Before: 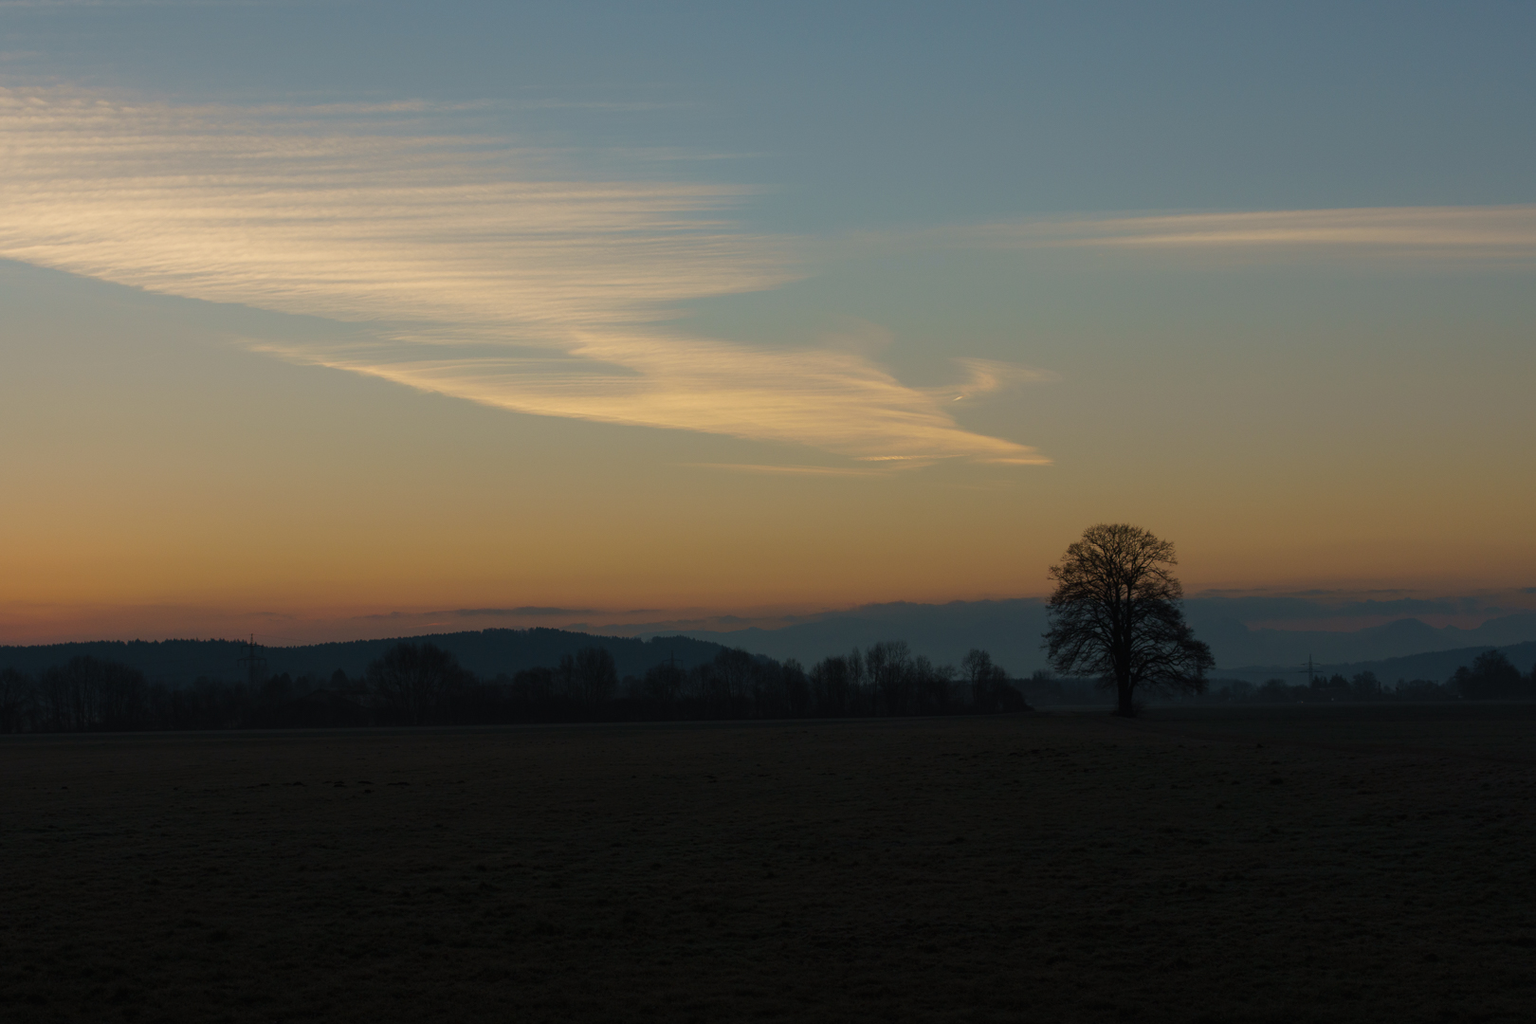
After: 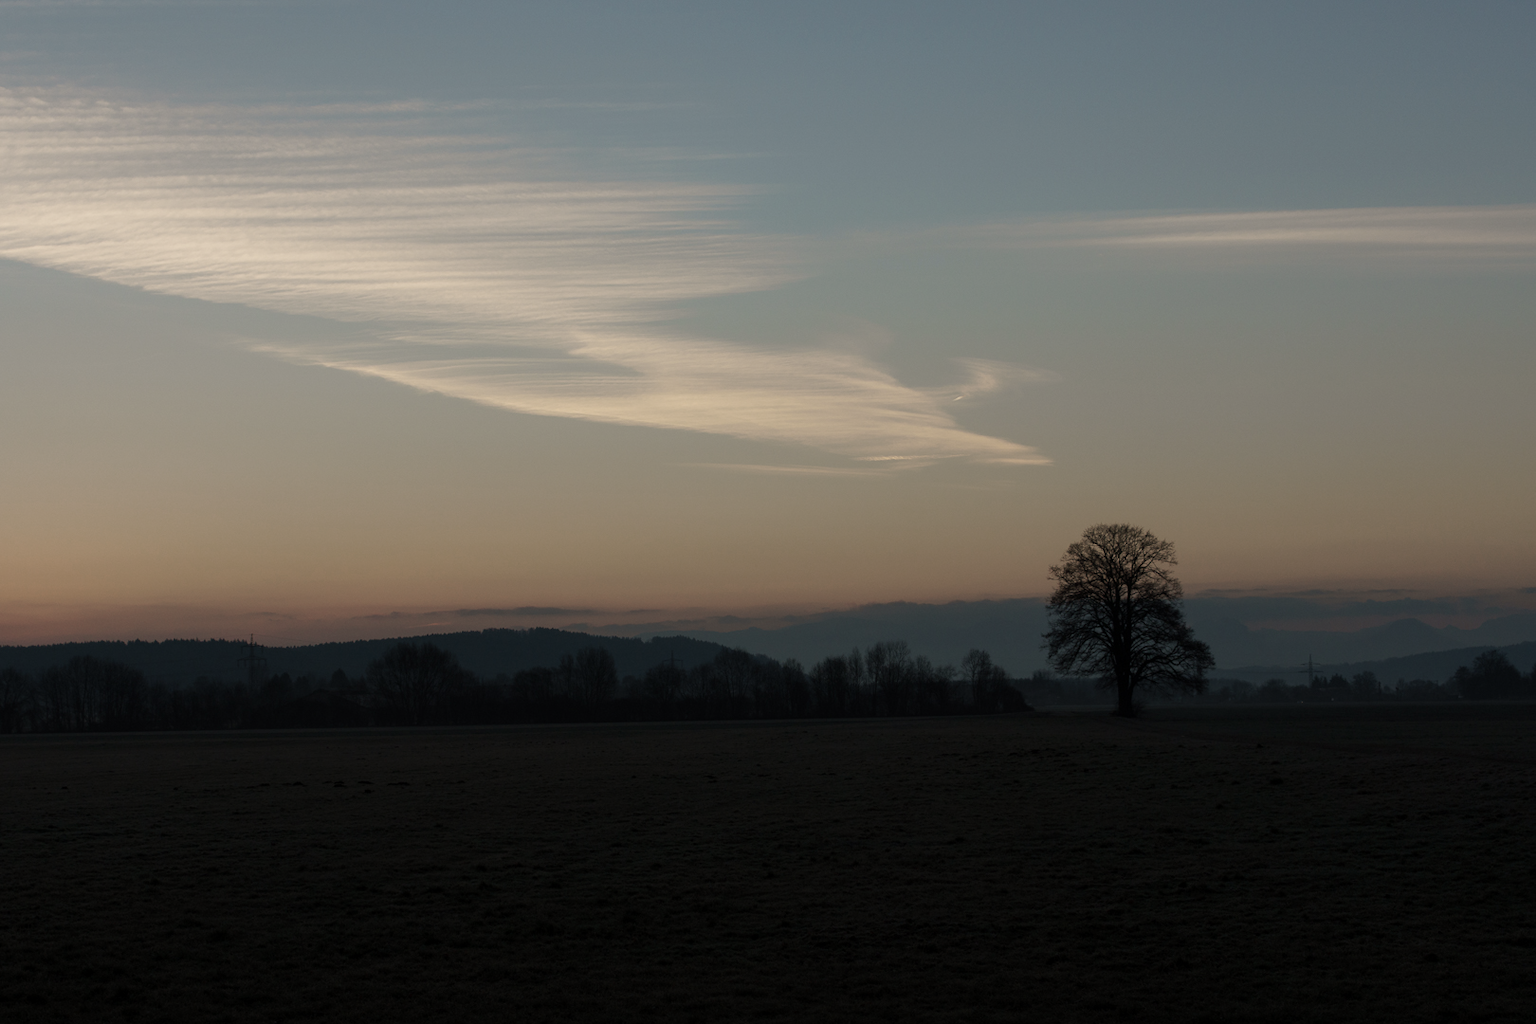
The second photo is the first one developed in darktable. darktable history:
exposure: black level correction 0.001, compensate highlight preservation false
color zones: curves: ch0 [(0, 0.559) (0.153, 0.551) (0.229, 0.5) (0.429, 0.5) (0.571, 0.5) (0.714, 0.5) (0.857, 0.5) (1, 0.559)]; ch1 [(0, 0.417) (0.112, 0.336) (0.213, 0.26) (0.429, 0.34) (0.571, 0.35) (0.683, 0.331) (0.857, 0.344) (1, 0.417)]
